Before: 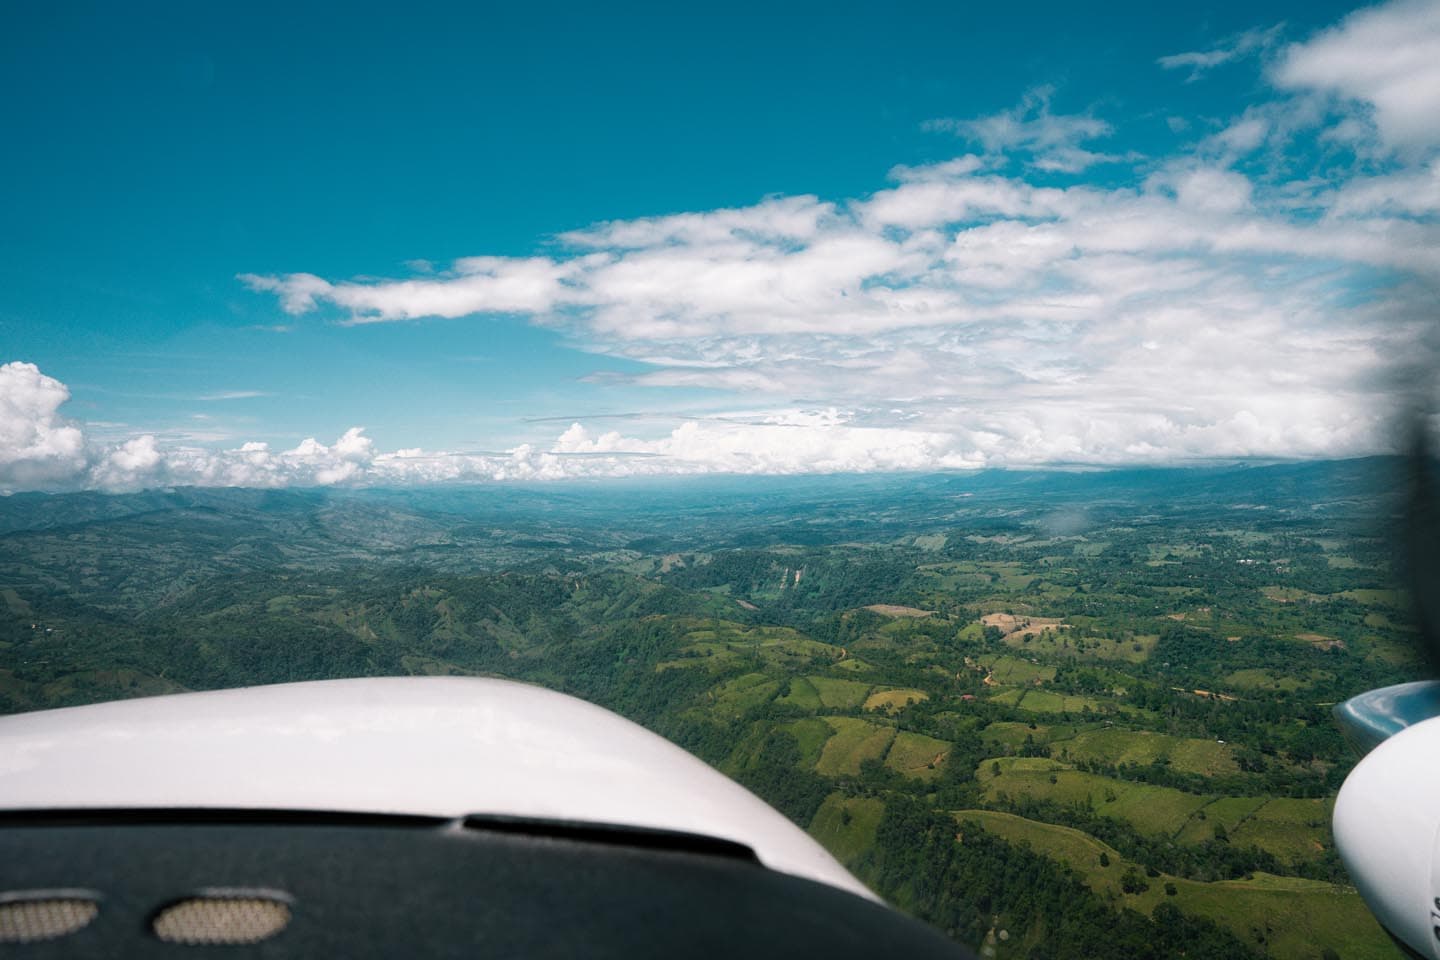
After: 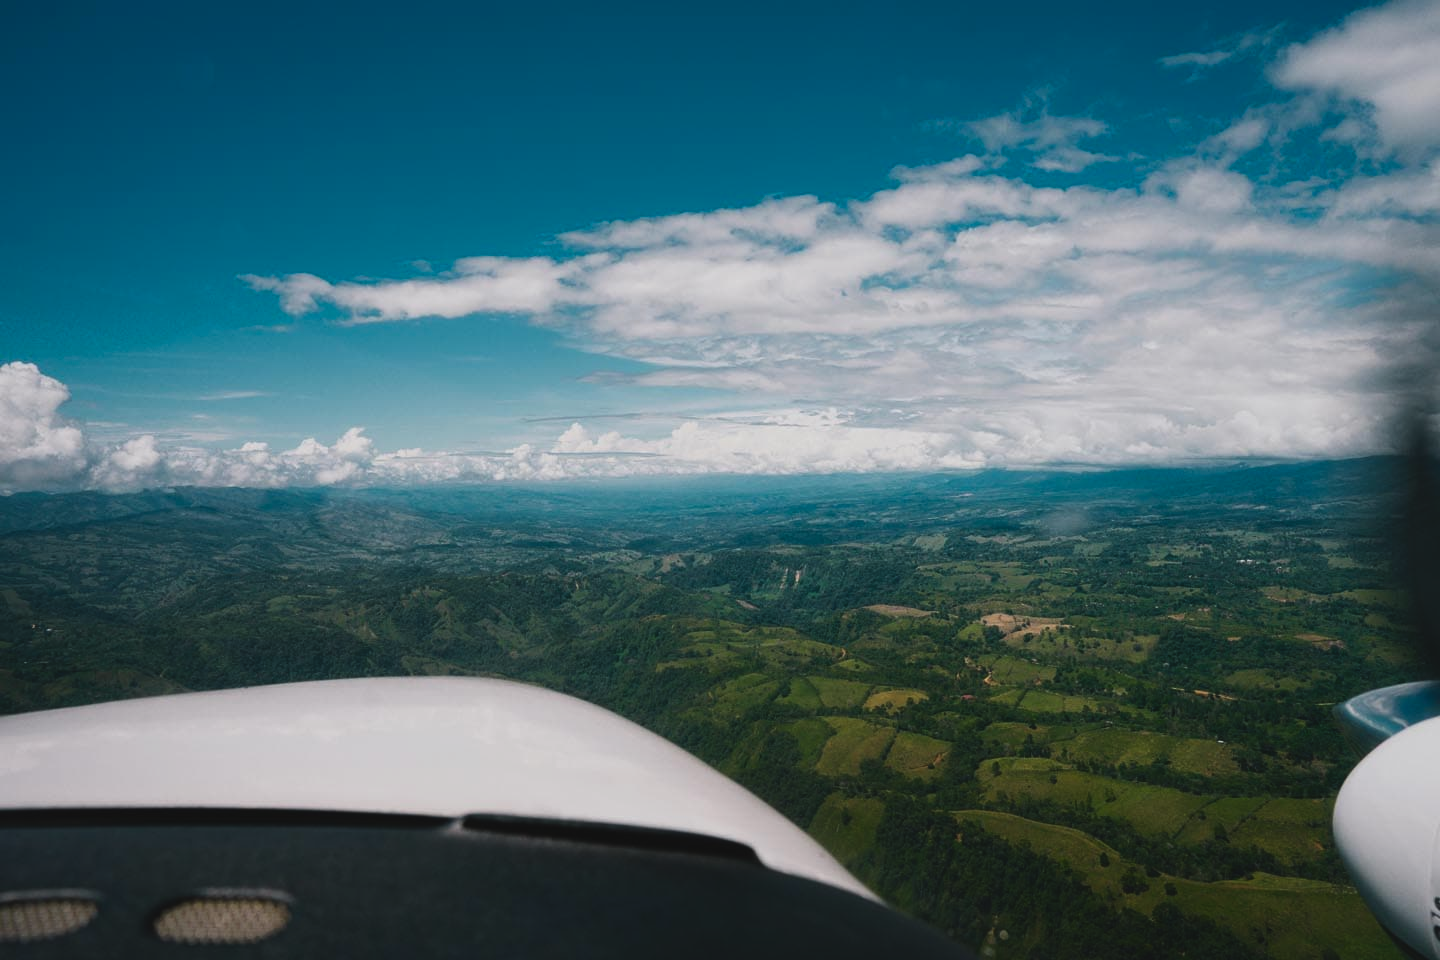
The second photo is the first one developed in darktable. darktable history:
contrast brightness saturation: contrast 0.127, brightness -0.063, saturation 0.15
exposure: black level correction -0.015, exposure -0.526 EV, compensate highlight preservation false
